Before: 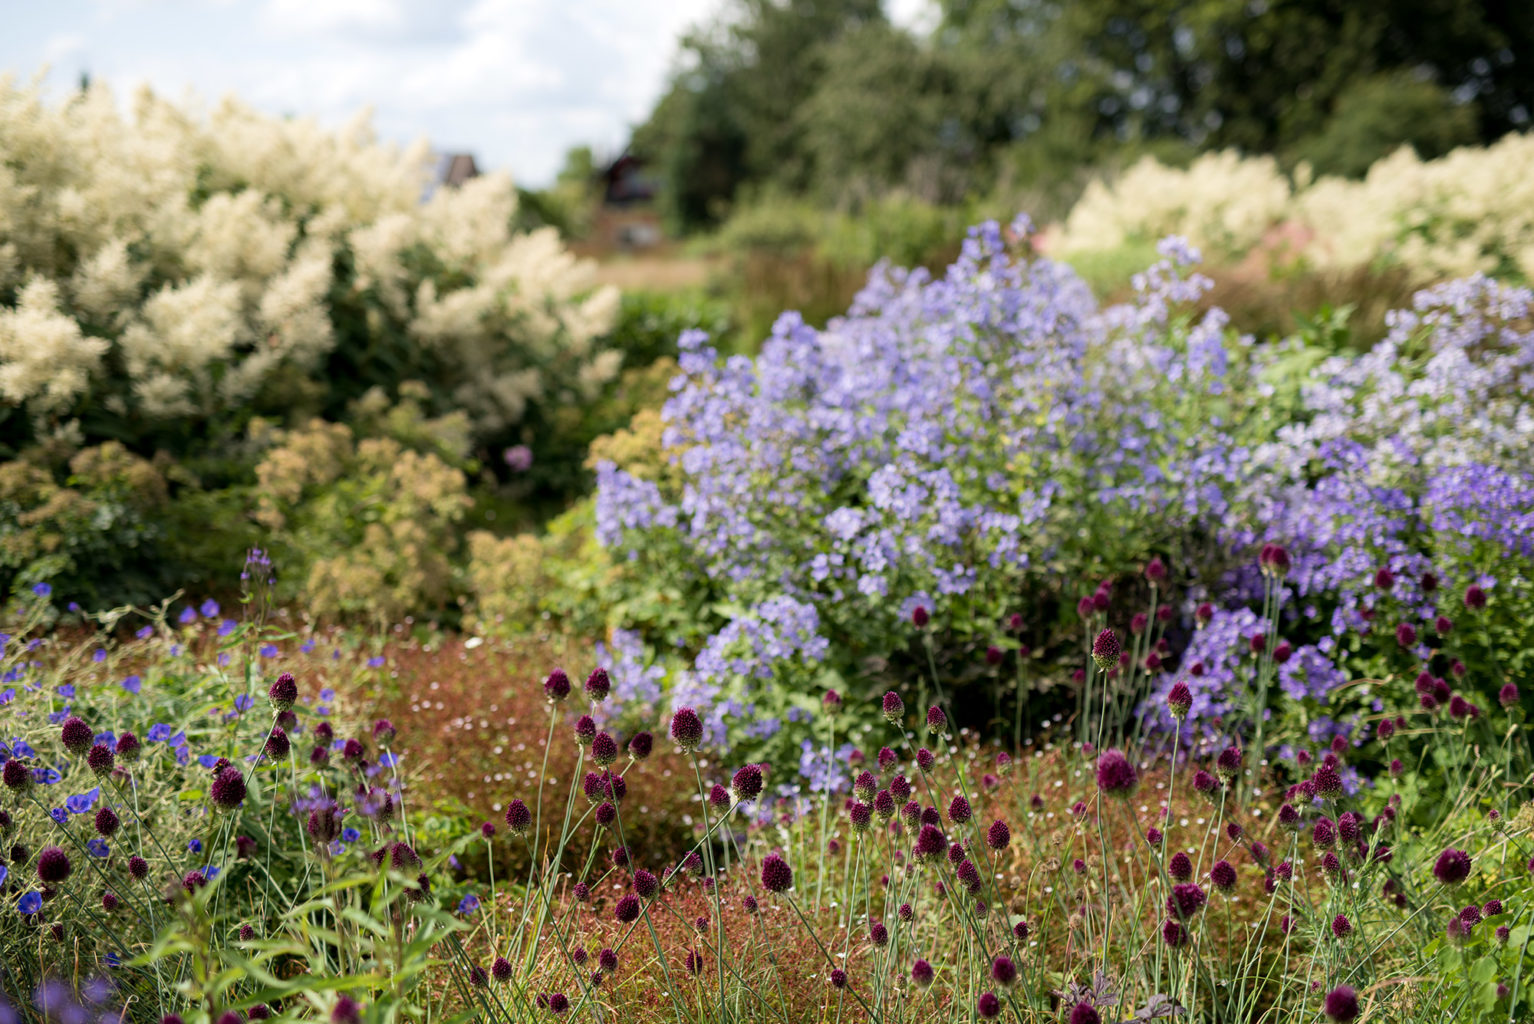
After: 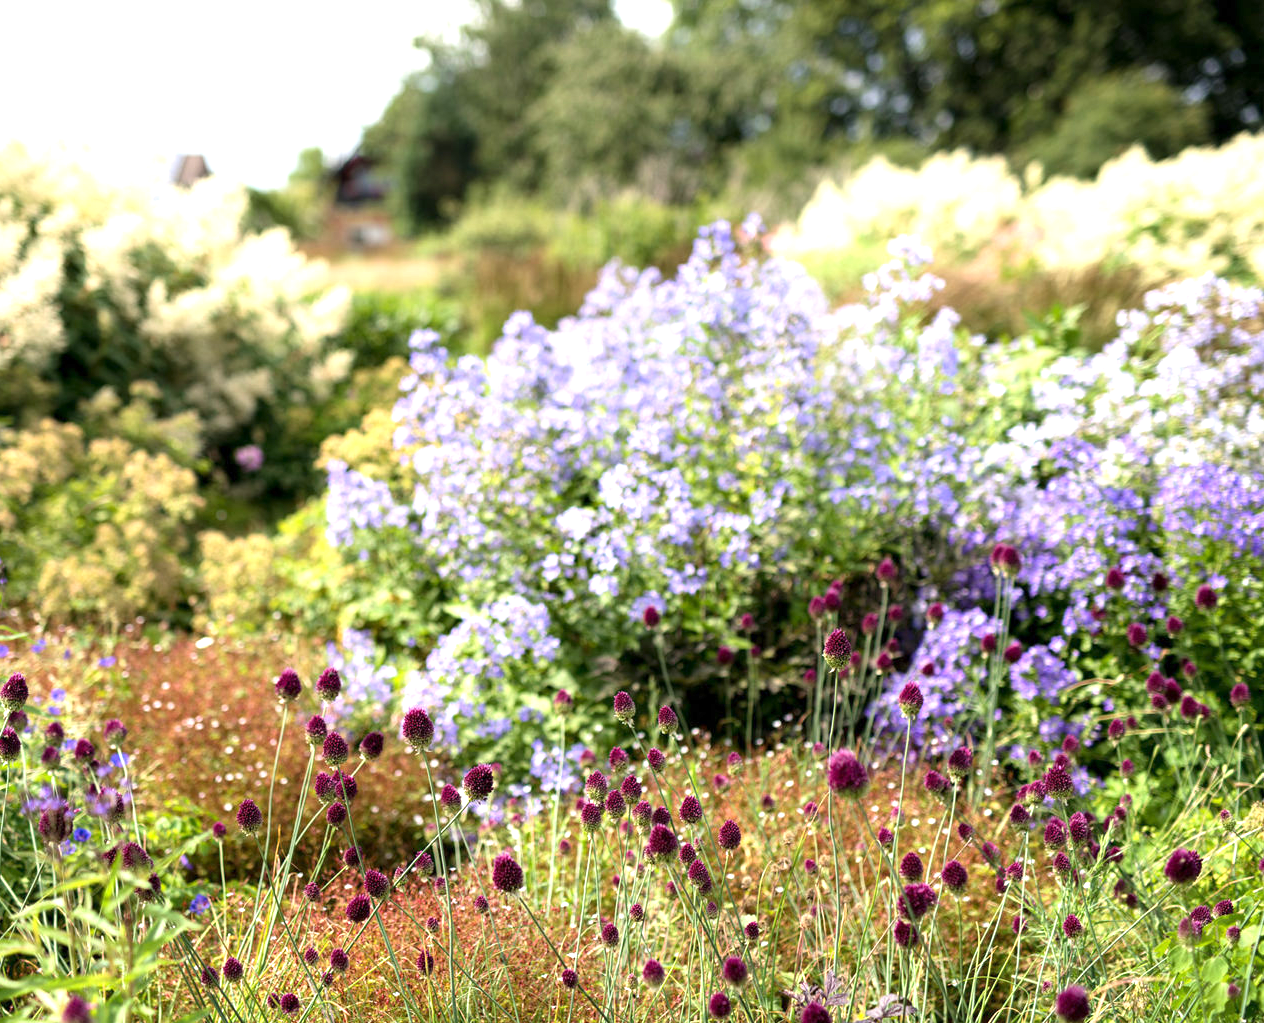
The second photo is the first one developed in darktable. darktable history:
exposure: exposure 1.092 EV, compensate highlight preservation false
crop: left 17.55%, bottom 0.03%
